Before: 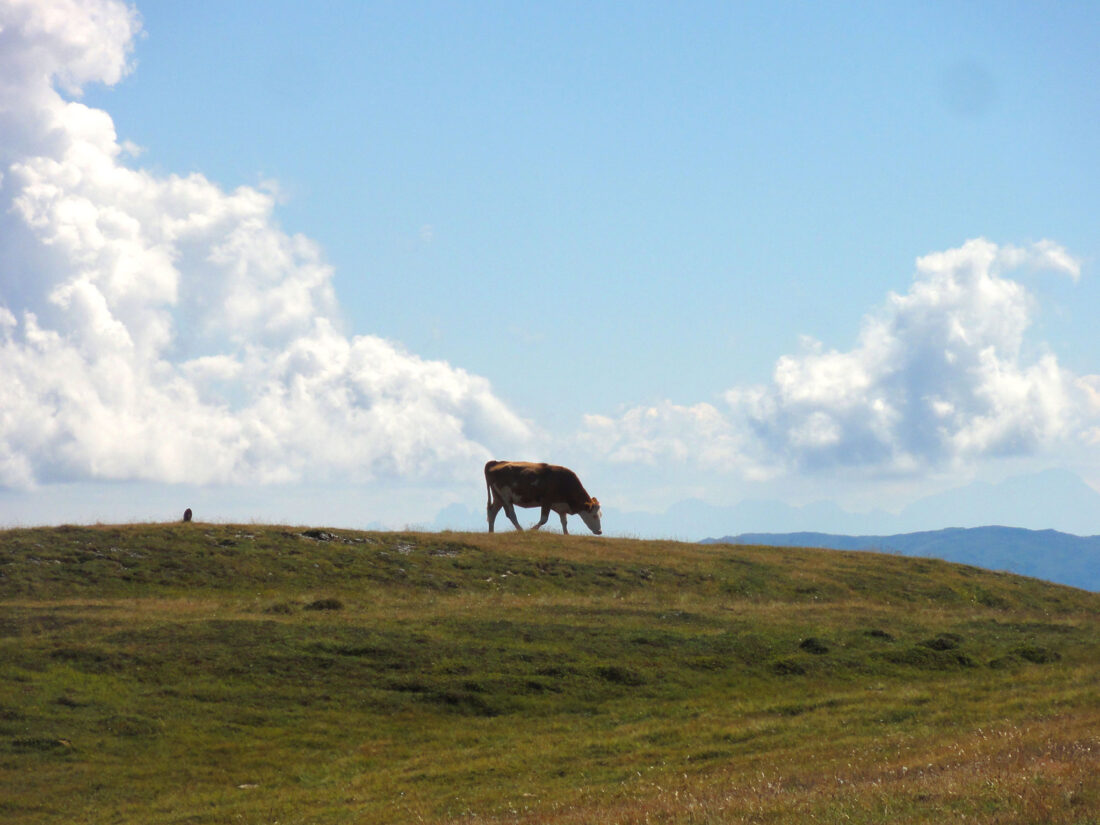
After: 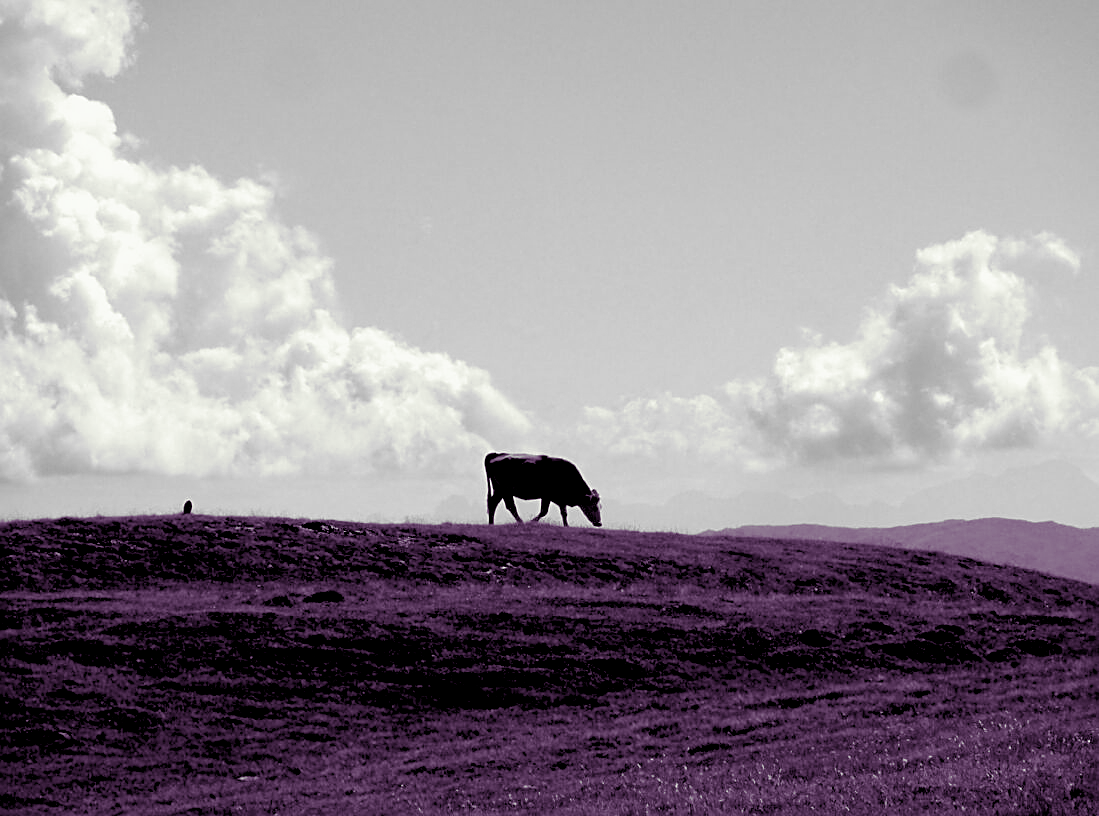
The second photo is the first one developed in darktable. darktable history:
sharpen: on, module defaults
color balance: lift [1.004, 1.002, 1.002, 0.998], gamma [1, 1.007, 1.002, 0.993], gain [1, 0.977, 1.013, 1.023], contrast -3.64%
crop: top 1.049%, right 0.001%
monochrome: on, module defaults
split-toning: shadows › hue 277.2°, shadows › saturation 0.74
exposure: black level correction 0.056, compensate highlight preservation false
